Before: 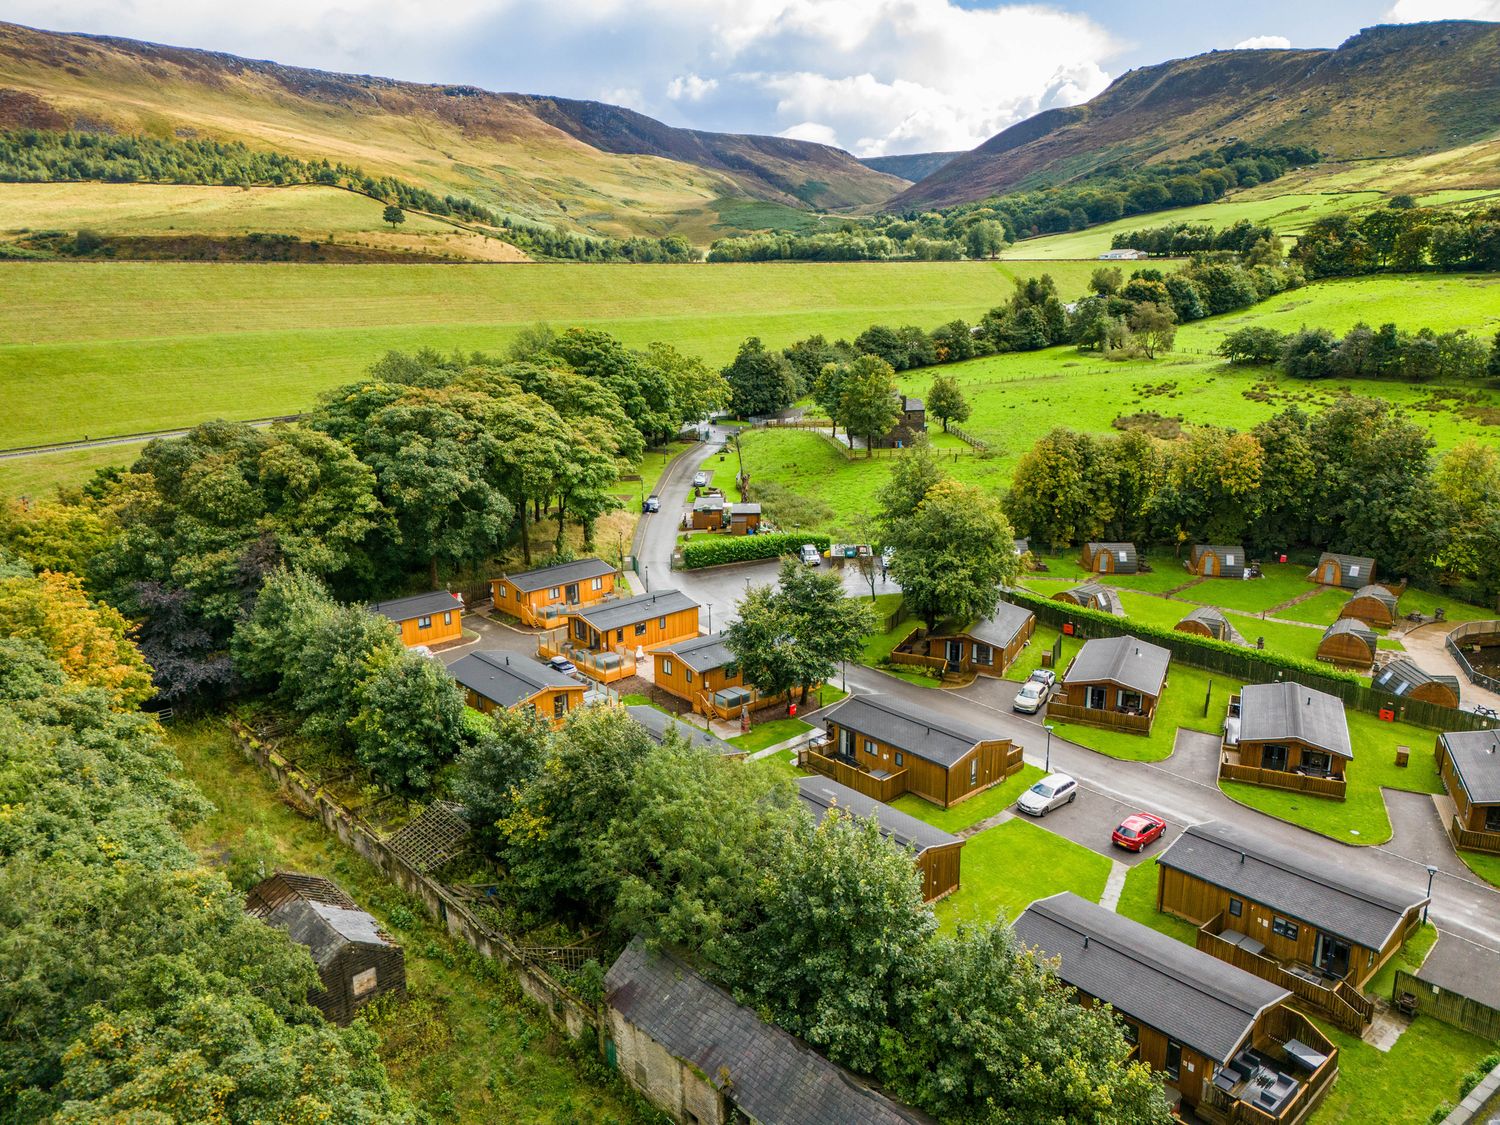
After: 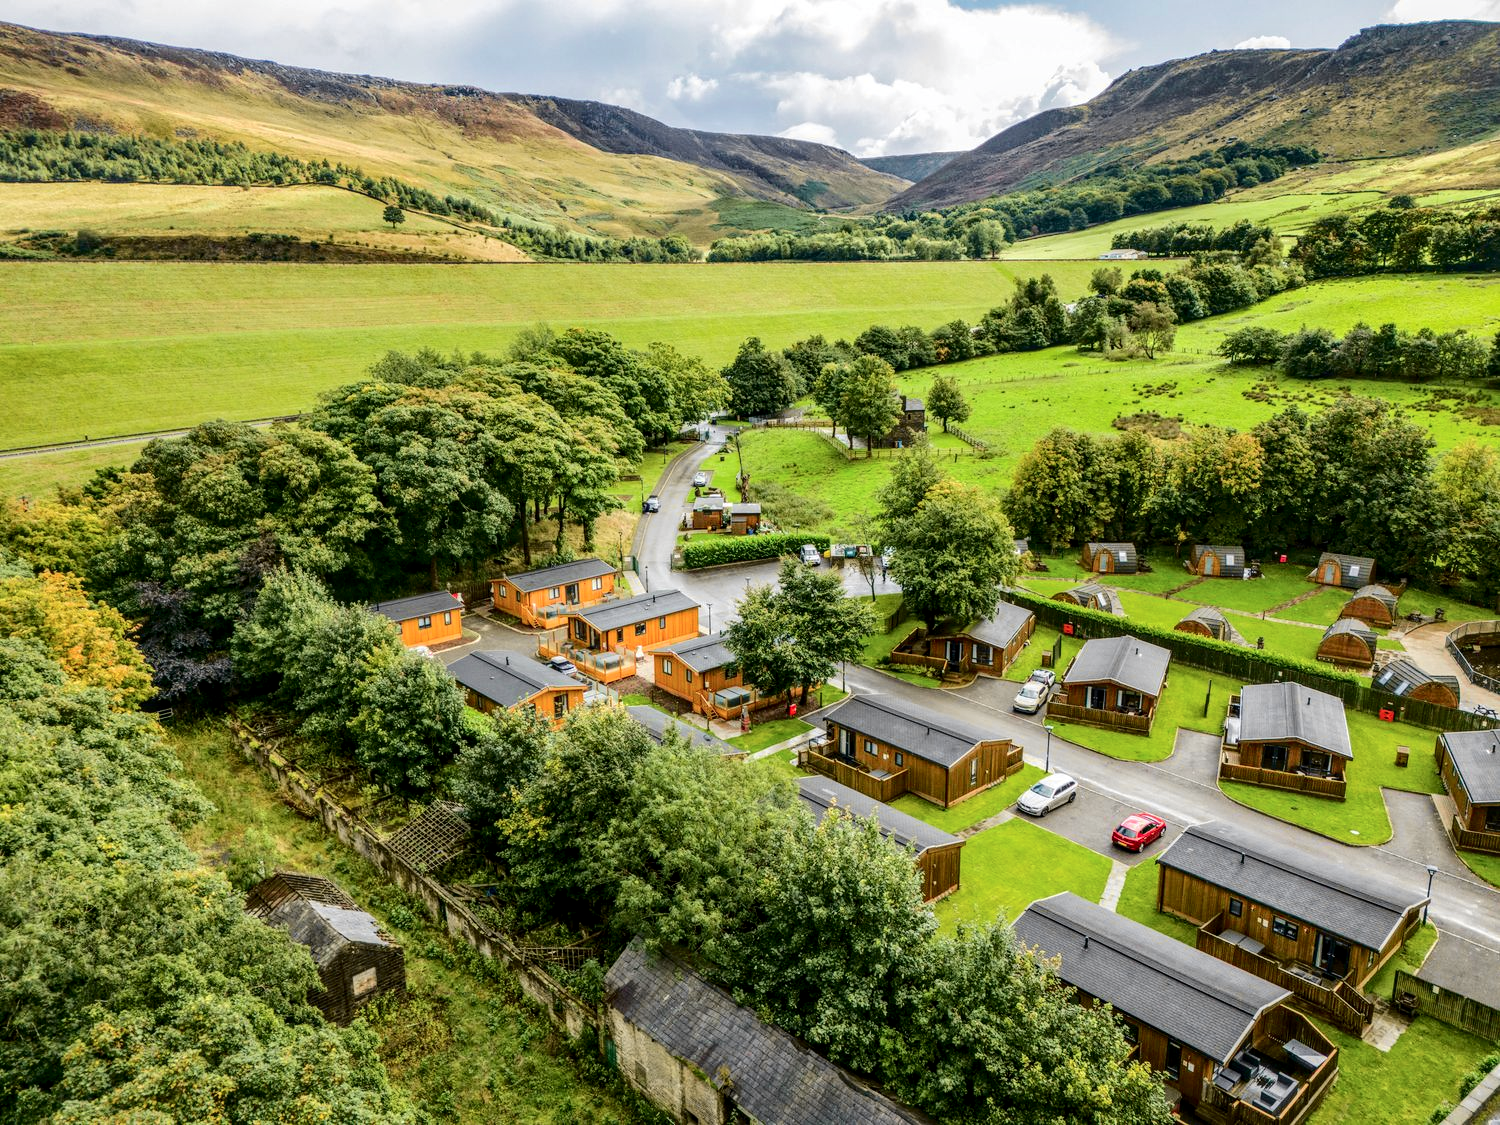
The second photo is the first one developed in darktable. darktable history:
tone curve: curves: ch0 [(0.003, 0) (0.066, 0.031) (0.16, 0.089) (0.269, 0.218) (0.395, 0.408) (0.517, 0.56) (0.684, 0.734) (0.791, 0.814) (1, 1)]; ch1 [(0, 0) (0.164, 0.115) (0.337, 0.332) (0.39, 0.398) (0.464, 0.461) (0.501, 0.5) (0.507, 0.5) (0.534, 0.532) (0.577, 0.59) (0.652, 0.681) (0.733, 0.764) (0.819, 0.823) (1, 1)]; ch2 [(0, 0) (0.337, 0.382) (0.464, 0.476) (0.501, 0.5) (0.527, 0.54) (0.551, 0.565) (0.628, 0.632) (0.689, 0.686) (1, 1)], color space Lab, independent channels, preserve colors none
local contrast: on, module defaults
